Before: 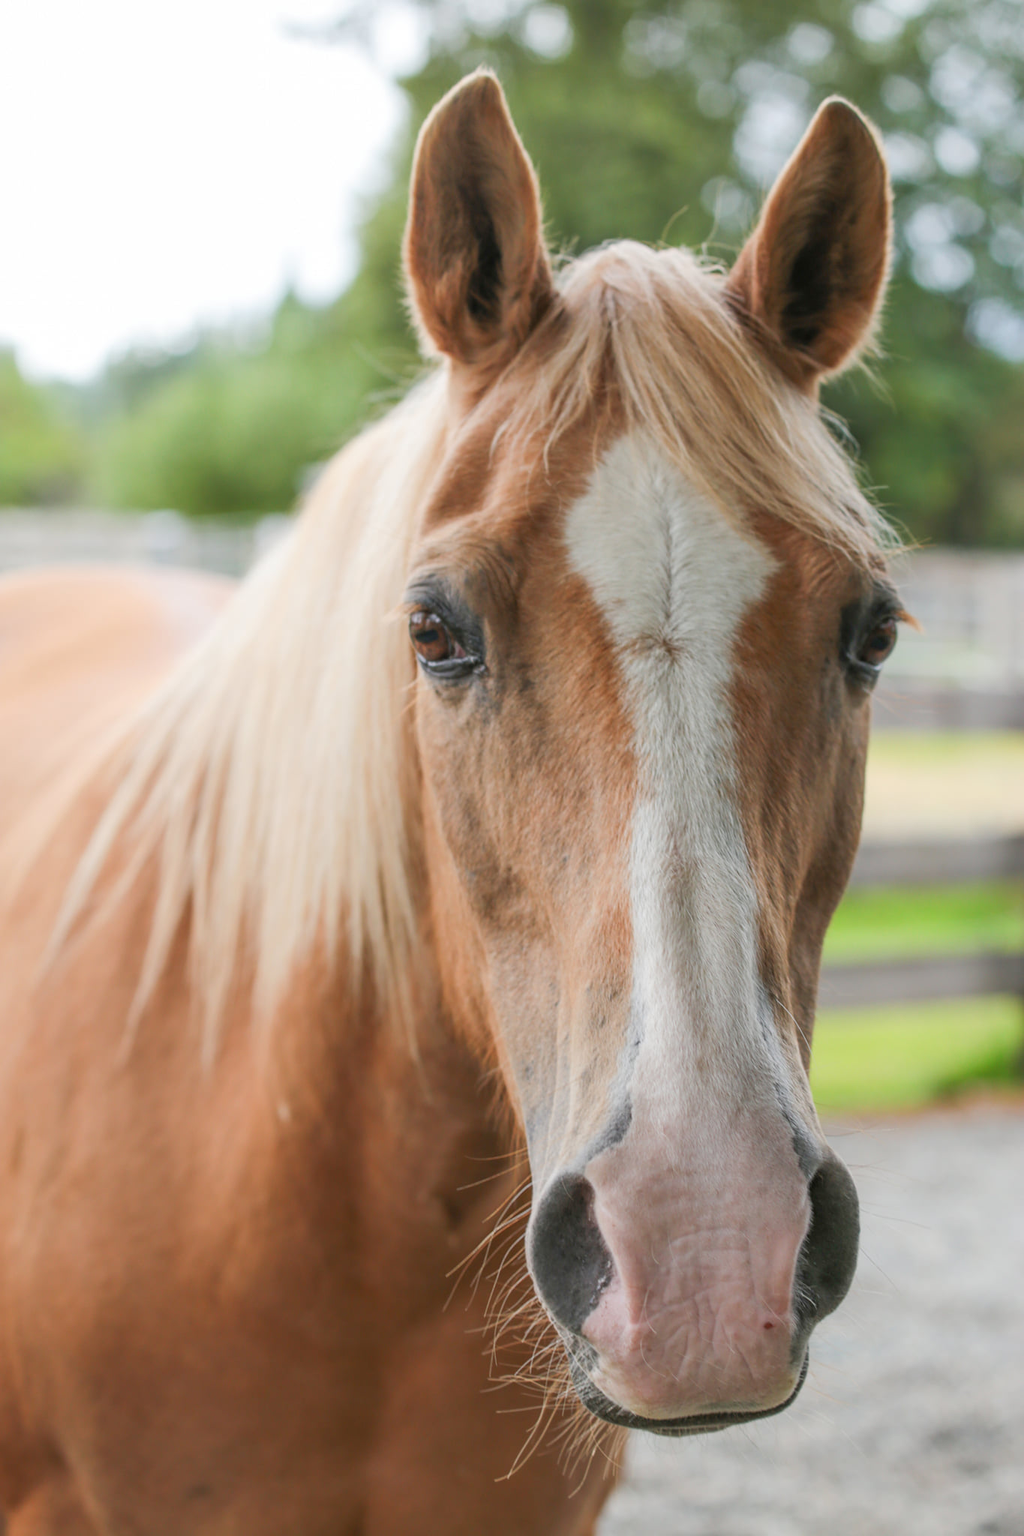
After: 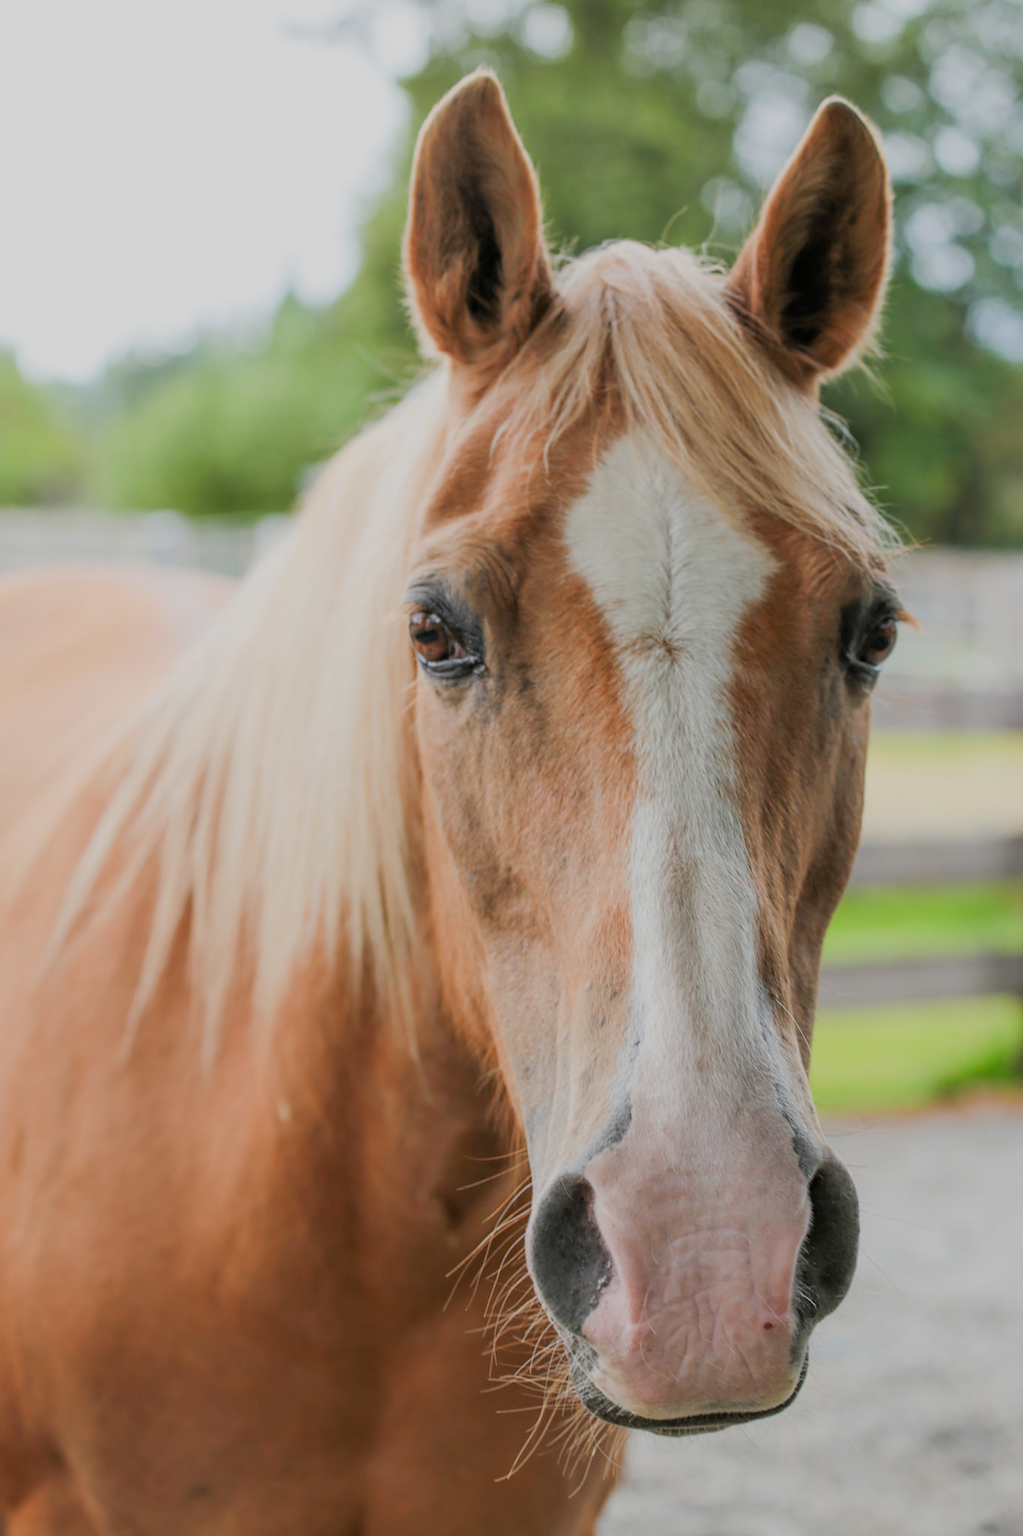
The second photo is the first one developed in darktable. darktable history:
color correction: highlights b* -0.016, saturation 1.09
filmic rgb: black relative exposure -7.65 EV, white relative exposure 4.56 EV, hardness 3.61
